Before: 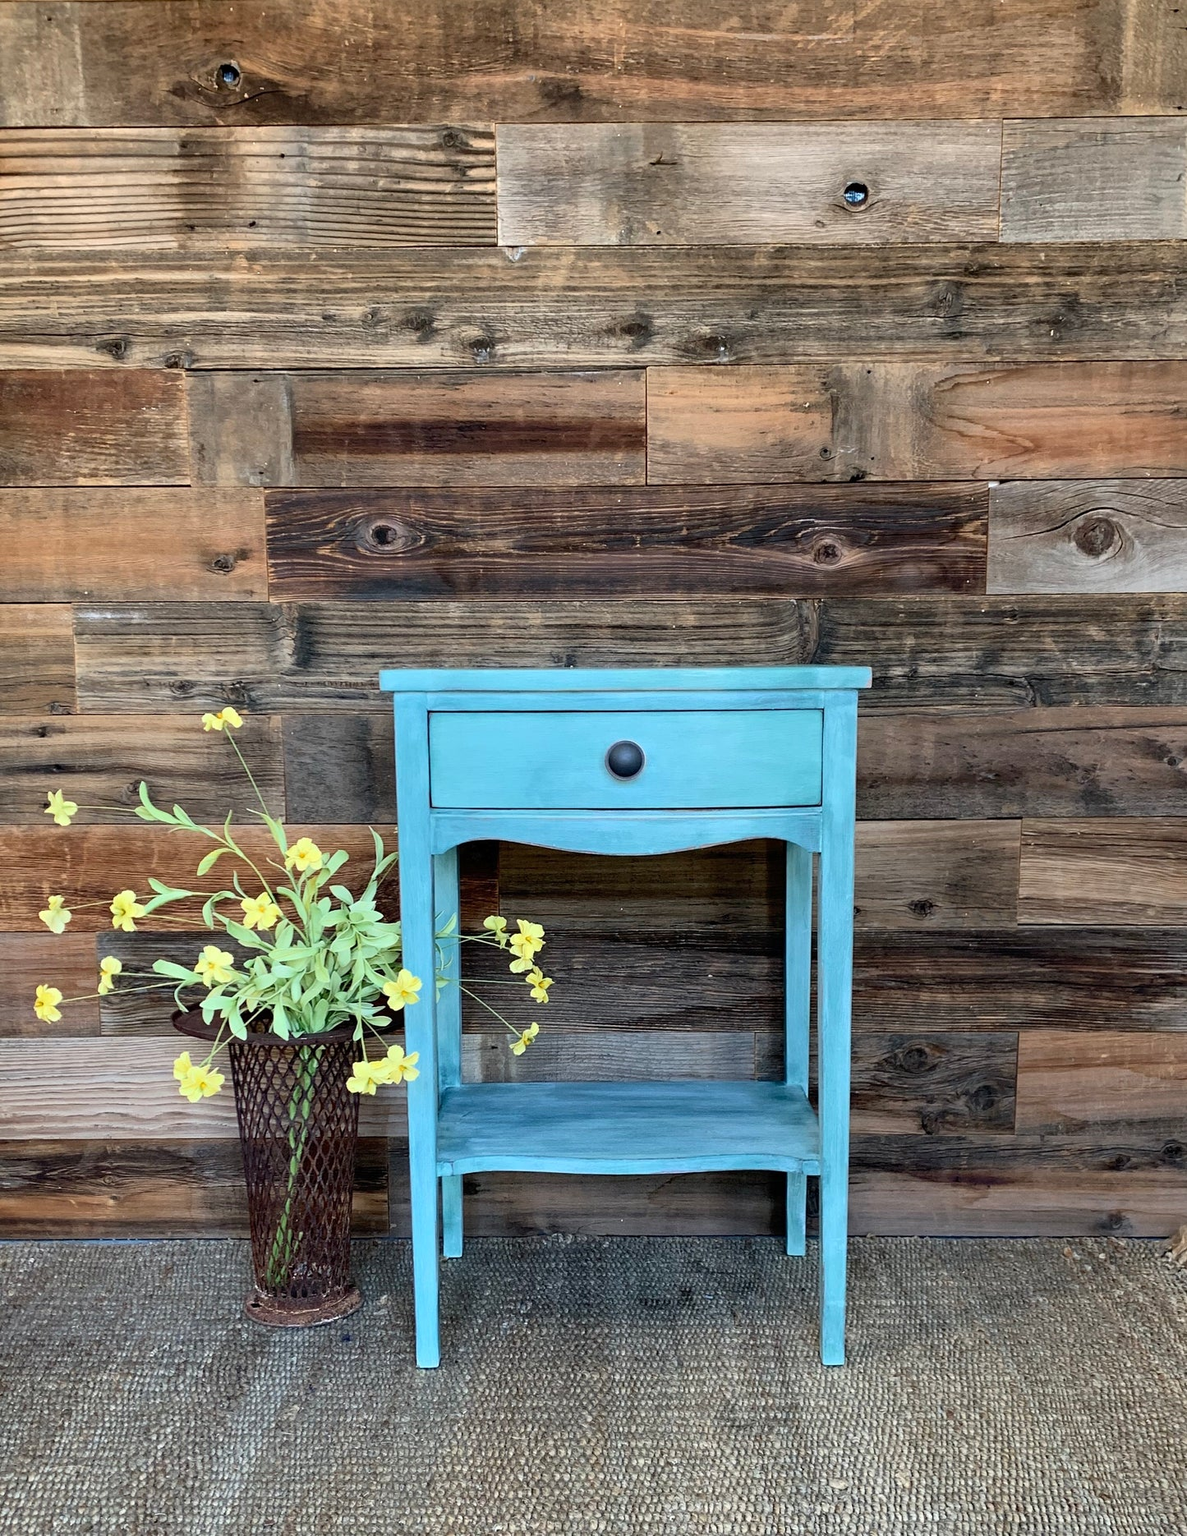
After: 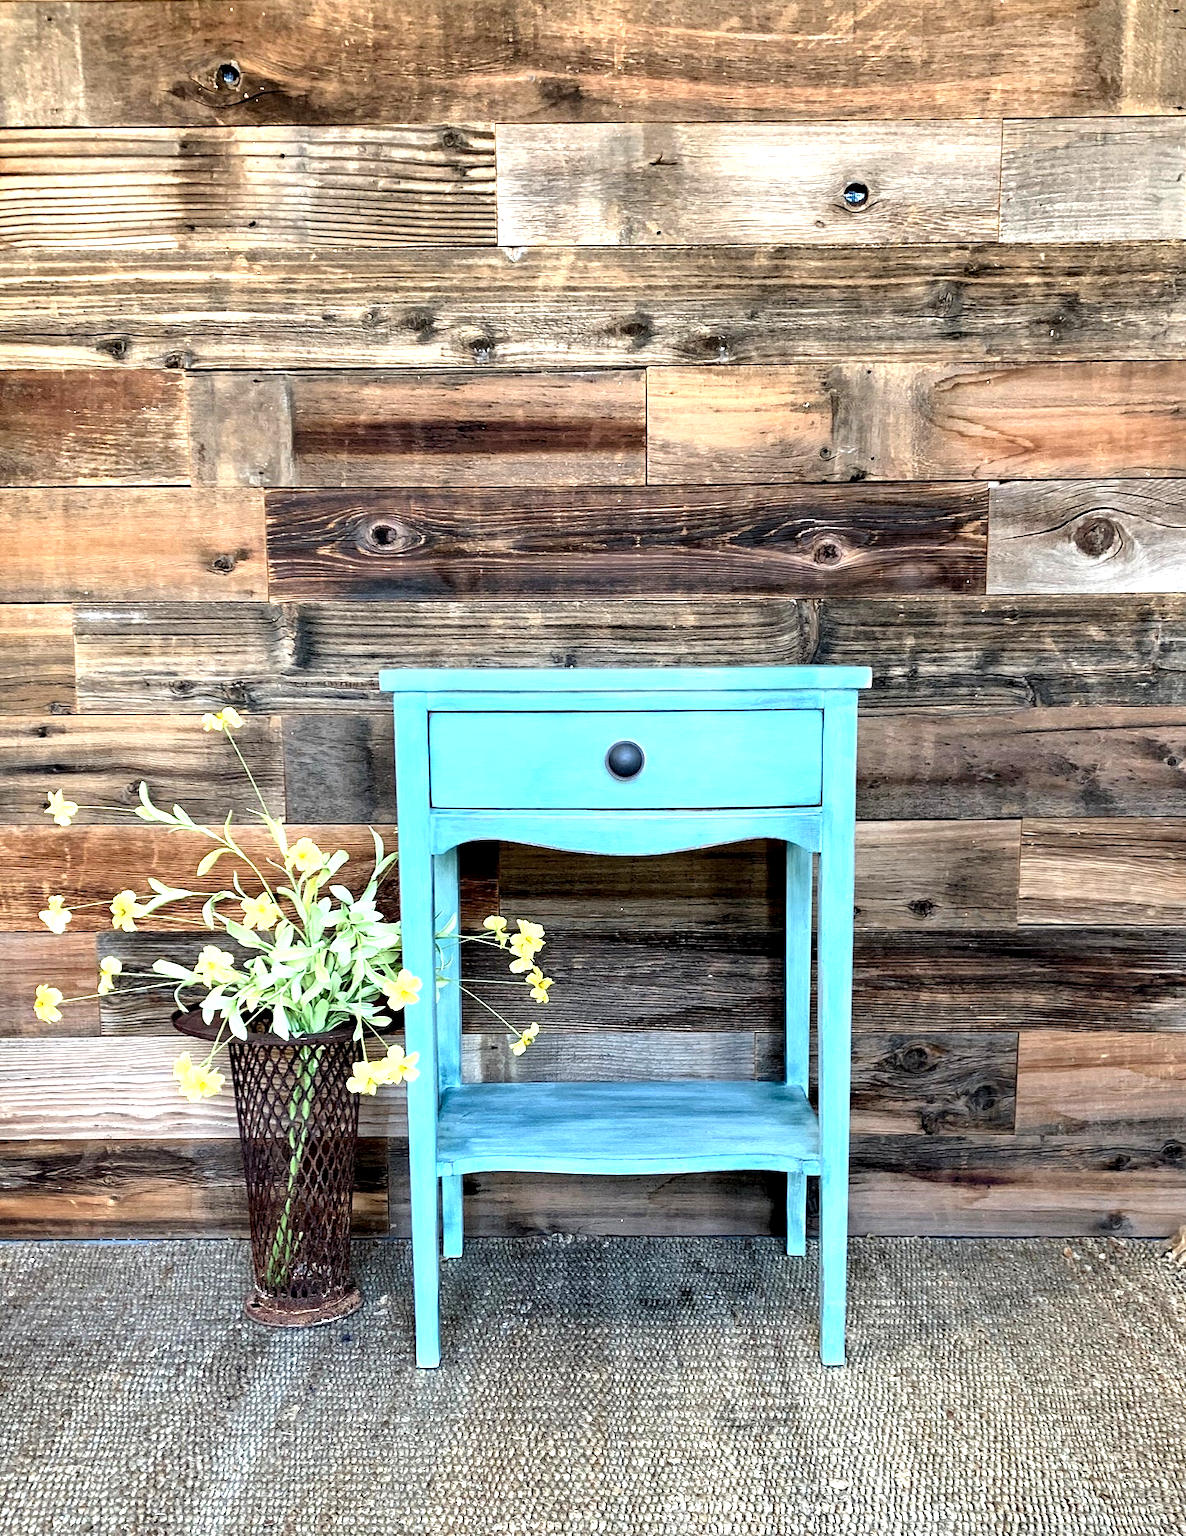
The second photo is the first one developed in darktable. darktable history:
exposure: black level correction 0, exposure 0.499 EV, compensate highlight preservation false
tone equalizer: -8 EV -0.447 EV, -7 EV -0.415 EV, -6 EV -0.305 EV, -5 EV -0.216 EV, -3 EV 0.196 EV, -2 EV 0.35 EV, -1 EV 0.382 EV, +0 EV 0.411 EV
contrast equalizer: y [[0.524, 0.538, 0.547, 0.548, 0.538, 0.524], [0.5 ×6], [0.5 ×6], [0 ×6], [0 ×6]]
